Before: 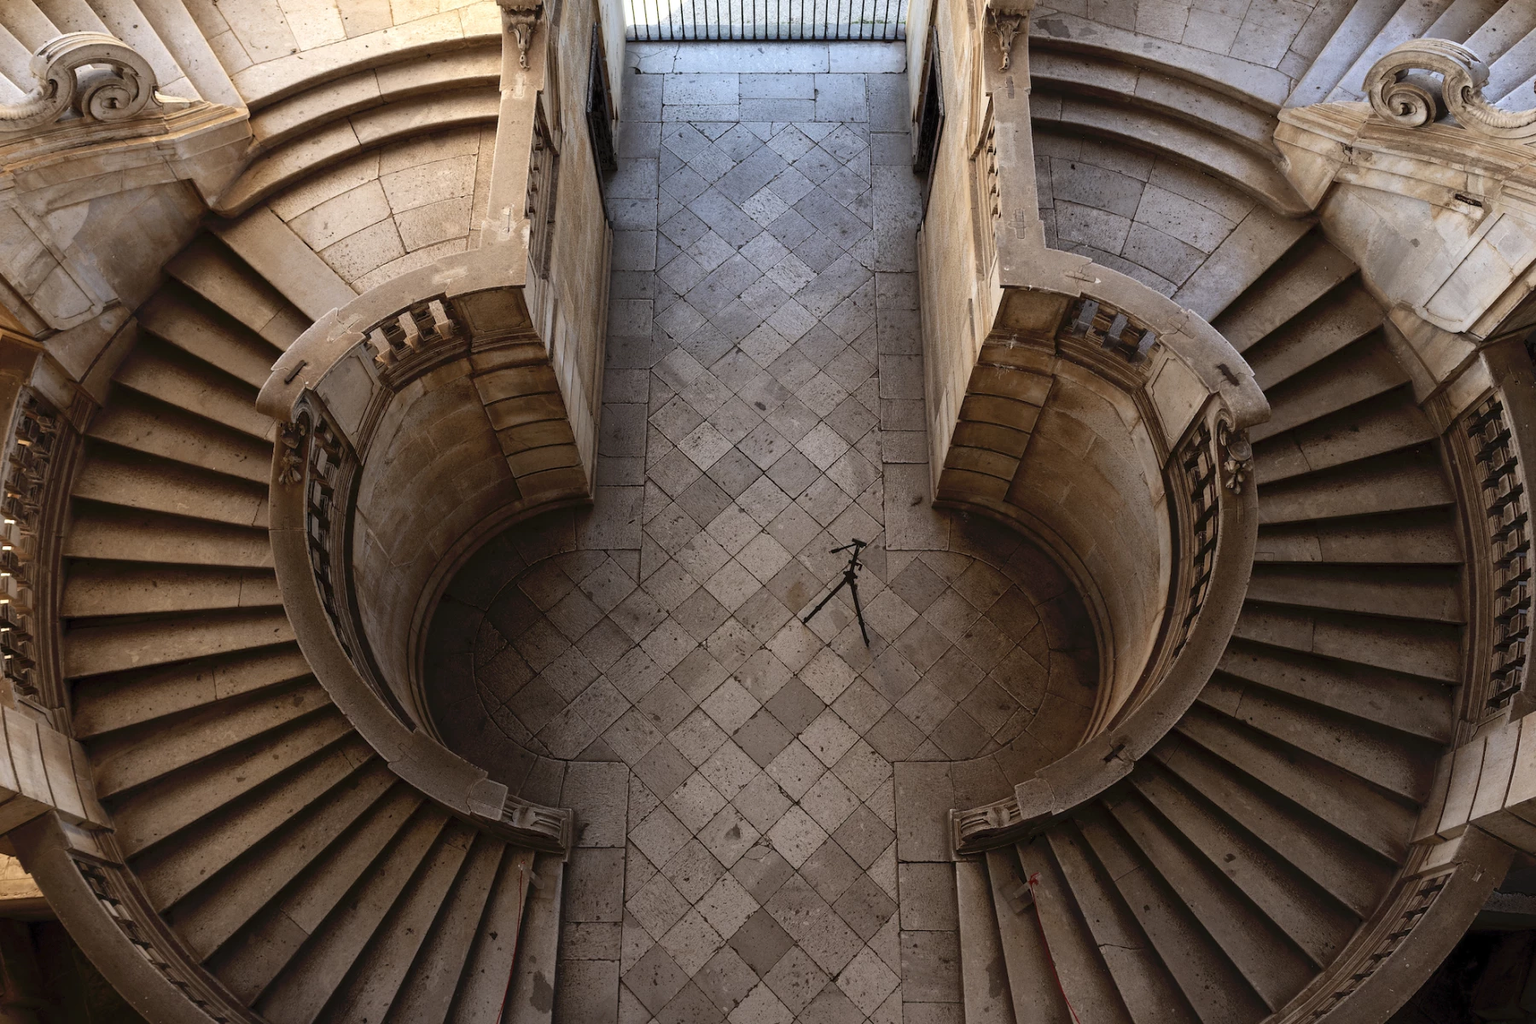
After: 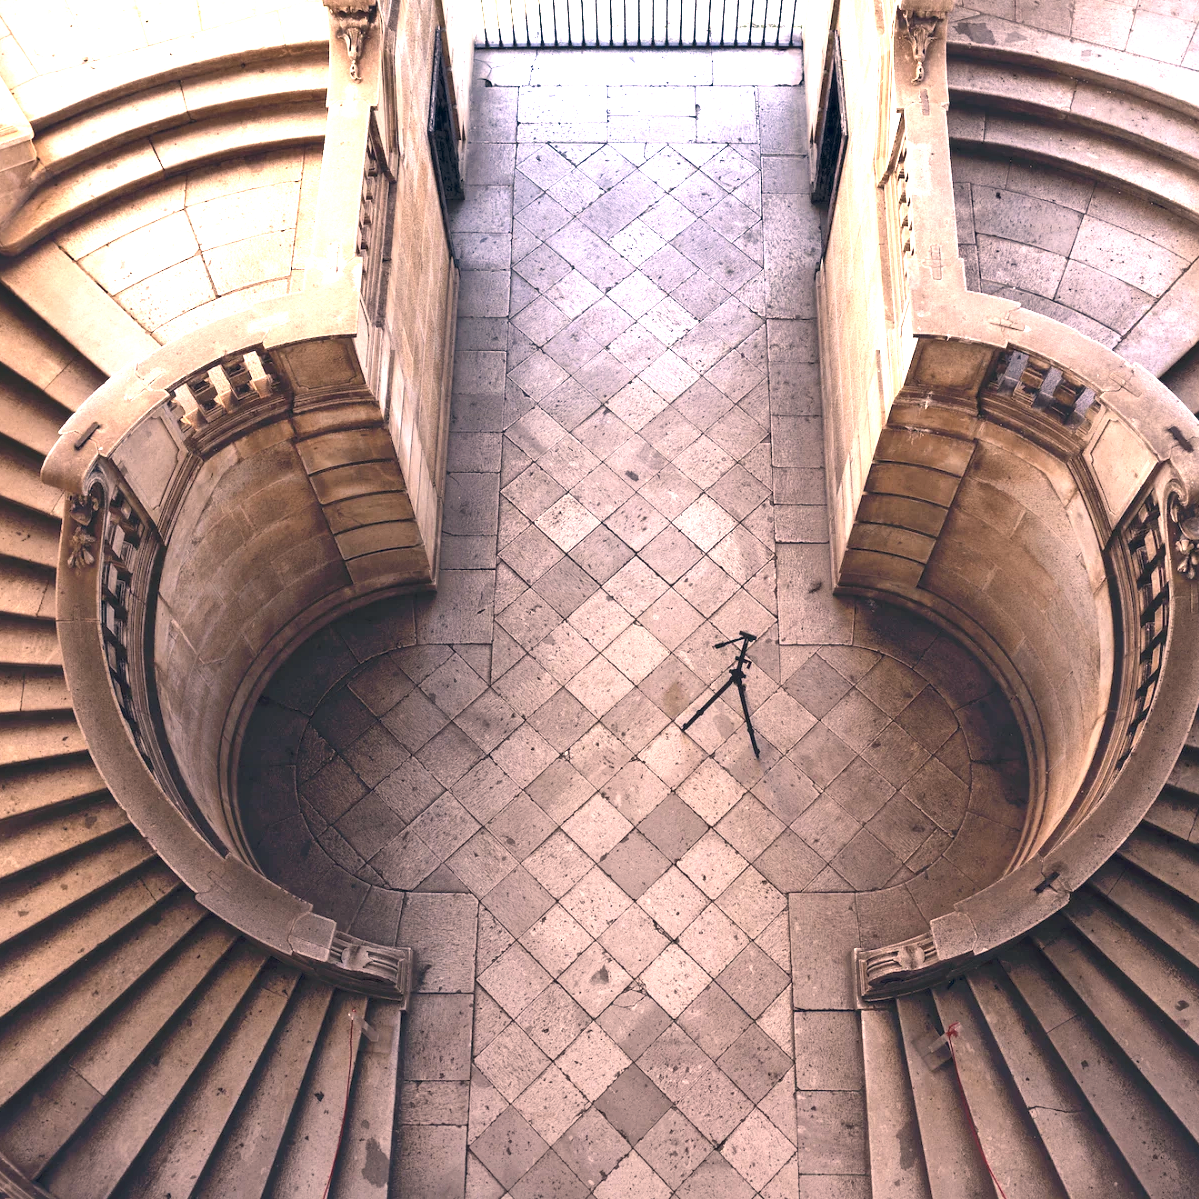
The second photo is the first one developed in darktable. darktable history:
crop and rotate: left 14.393%, right 18.944%
shadows and highlights: shadows 20.08, highlights -20.53, soften with gaussian
exposure: black level correction 0, exposure 1.751 EV, compensate highlight preservation false
color correction: highlights a* 14.42, highlights b* 5.92, shadows a* -5.21, shadows b* -15.92, saturation 0.867
